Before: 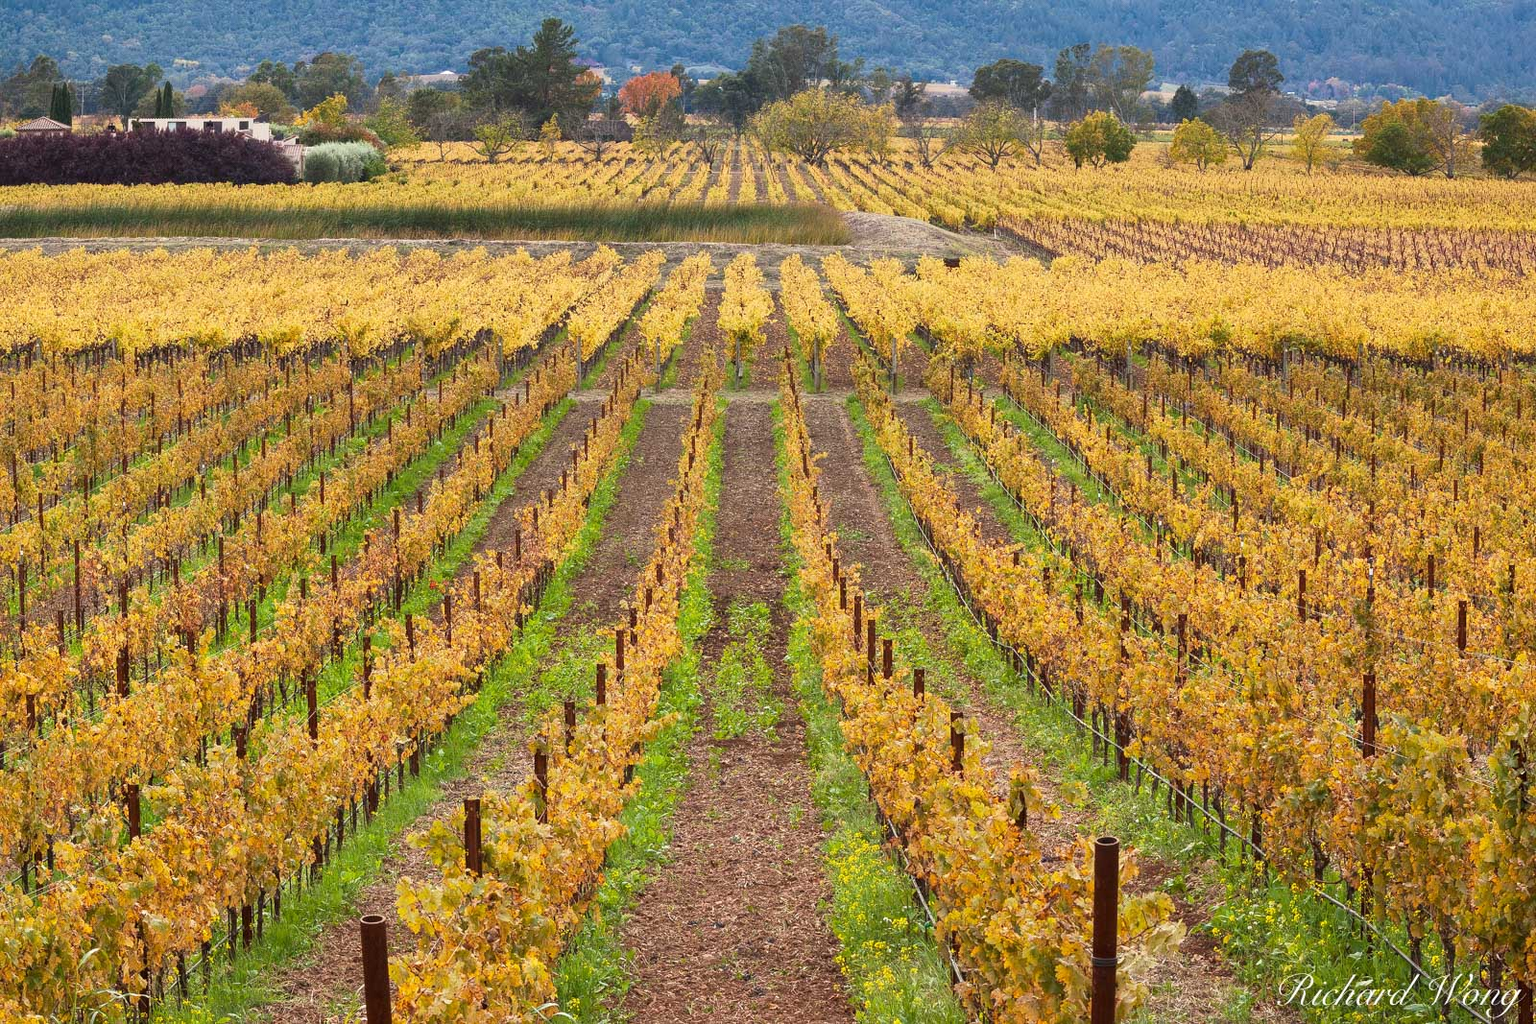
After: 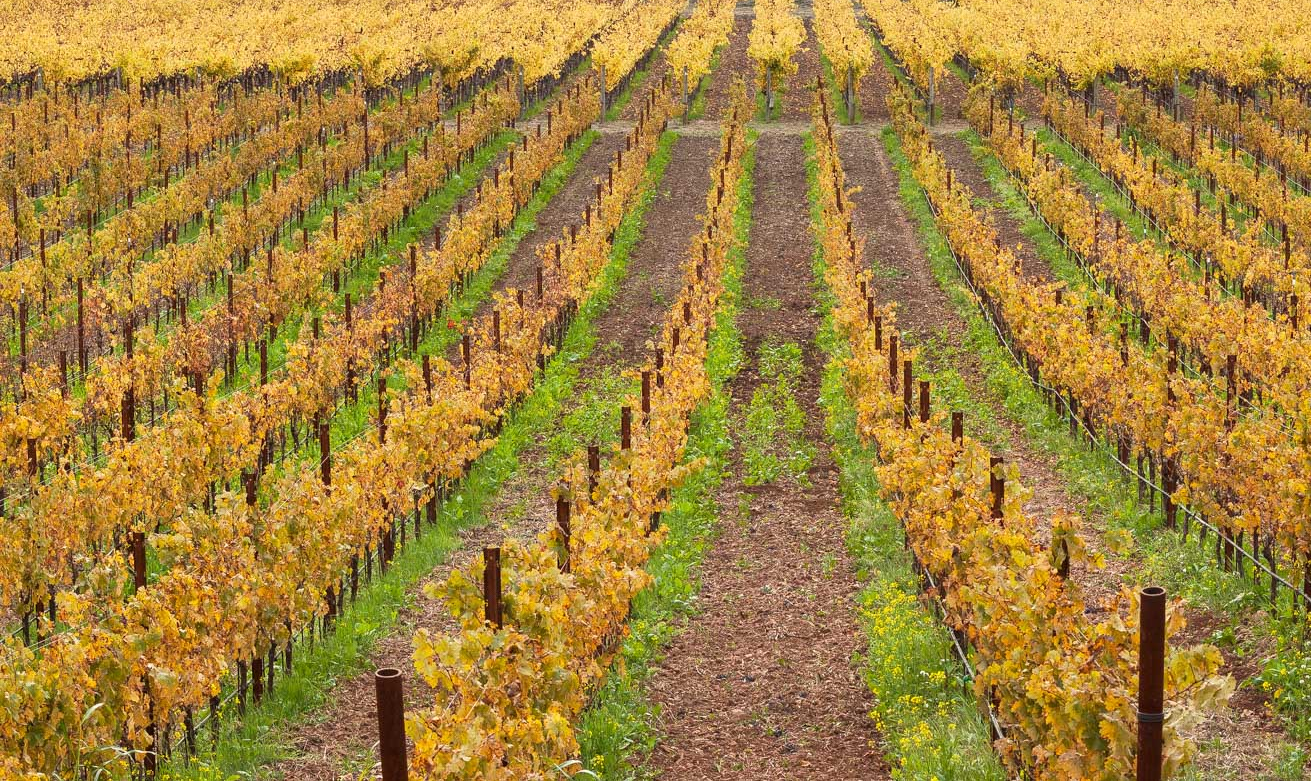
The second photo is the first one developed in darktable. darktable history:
crop: top 26.778%, right 18.034%
